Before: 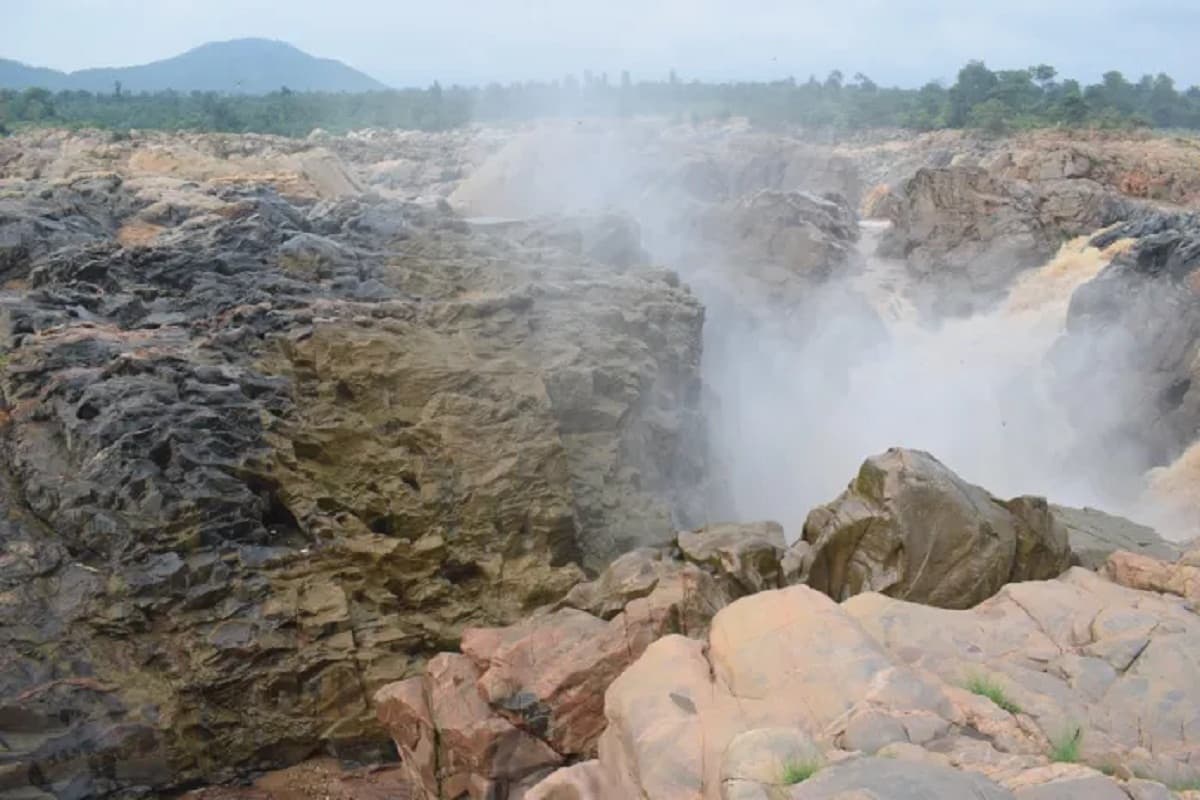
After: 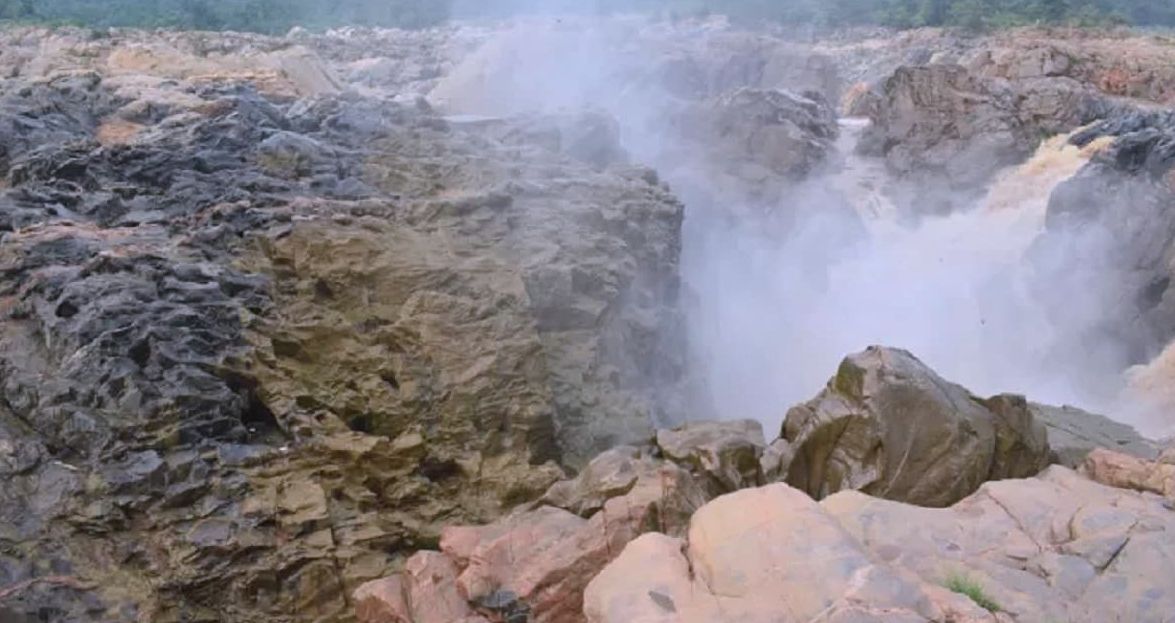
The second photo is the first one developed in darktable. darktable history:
shadows and highlights: soften with gaussian
crop and rotate: left 1.814%, top 12.818%, right 0.25%, bottom 9.225%
white balance: red 1.004, blue 1.096
